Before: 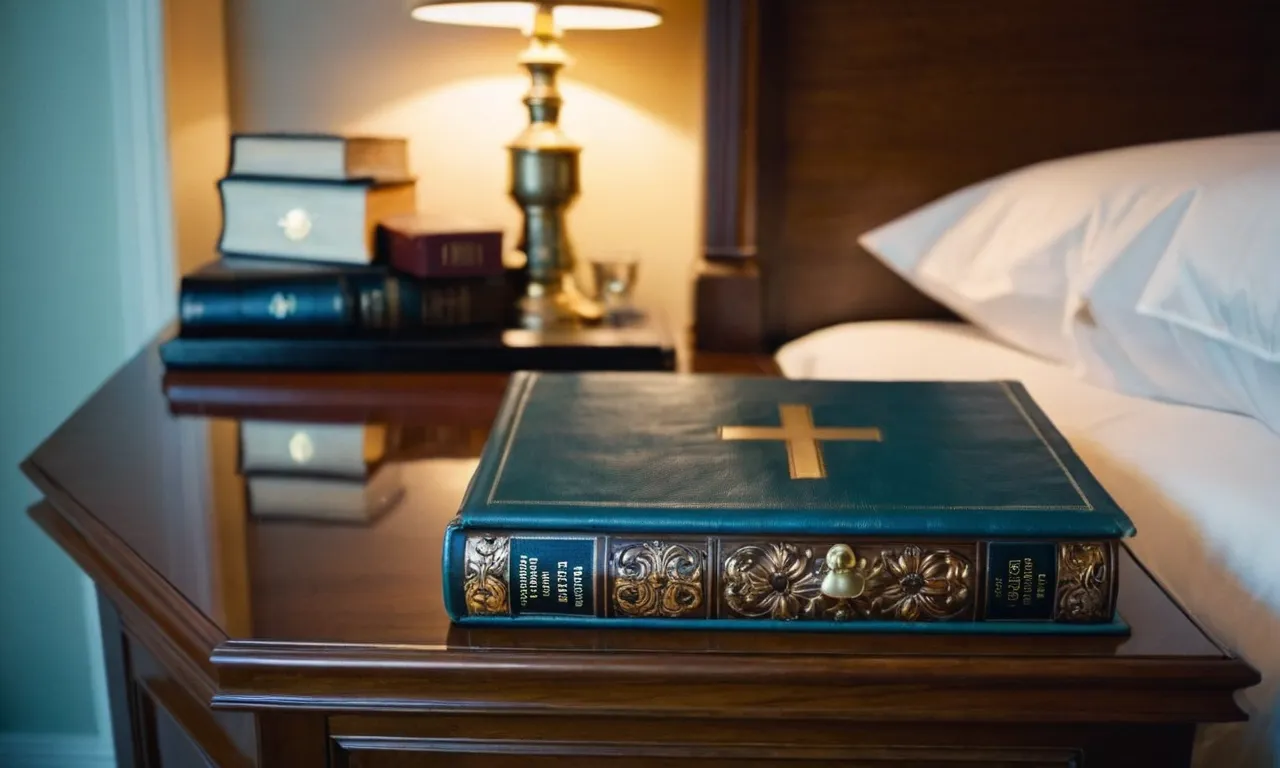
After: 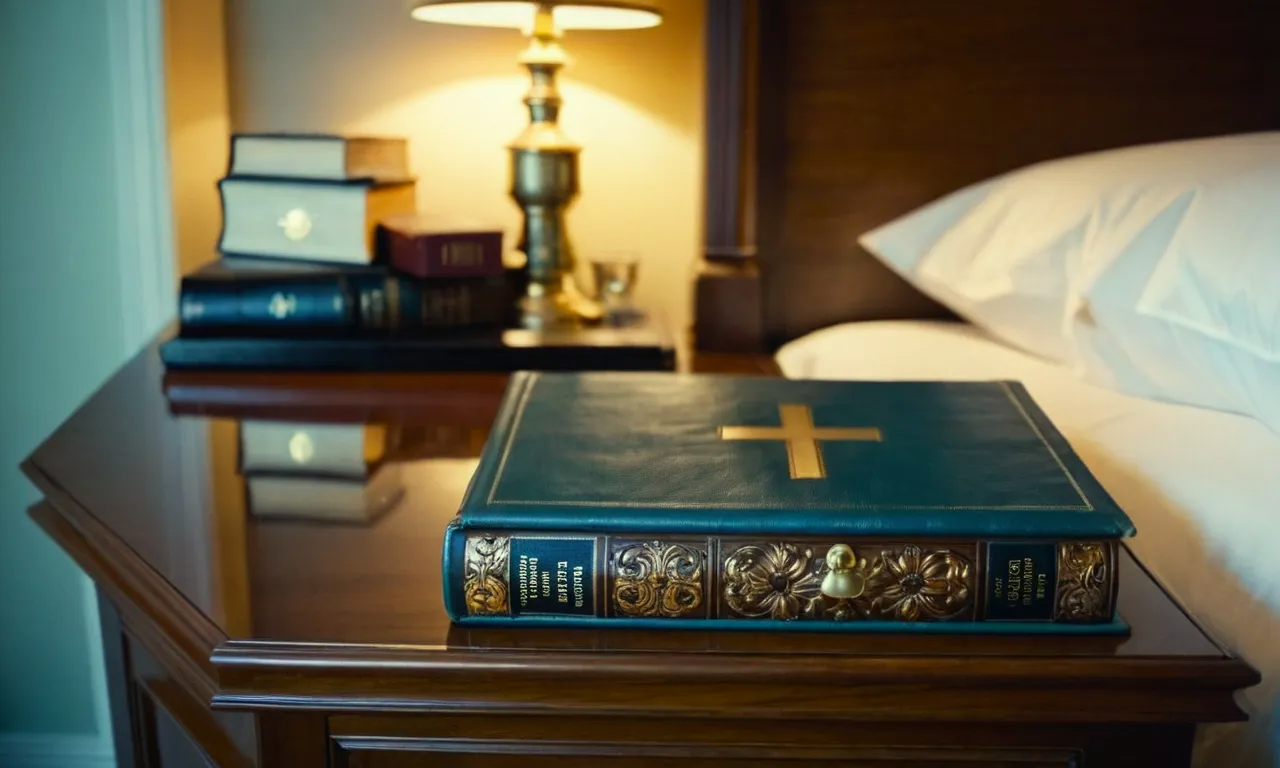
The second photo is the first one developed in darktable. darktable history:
shadows and highlights: shadows -21.3, highlights 100, soften with gaussian
color correction: highlights a* -5.94, highlights b* 11.19
